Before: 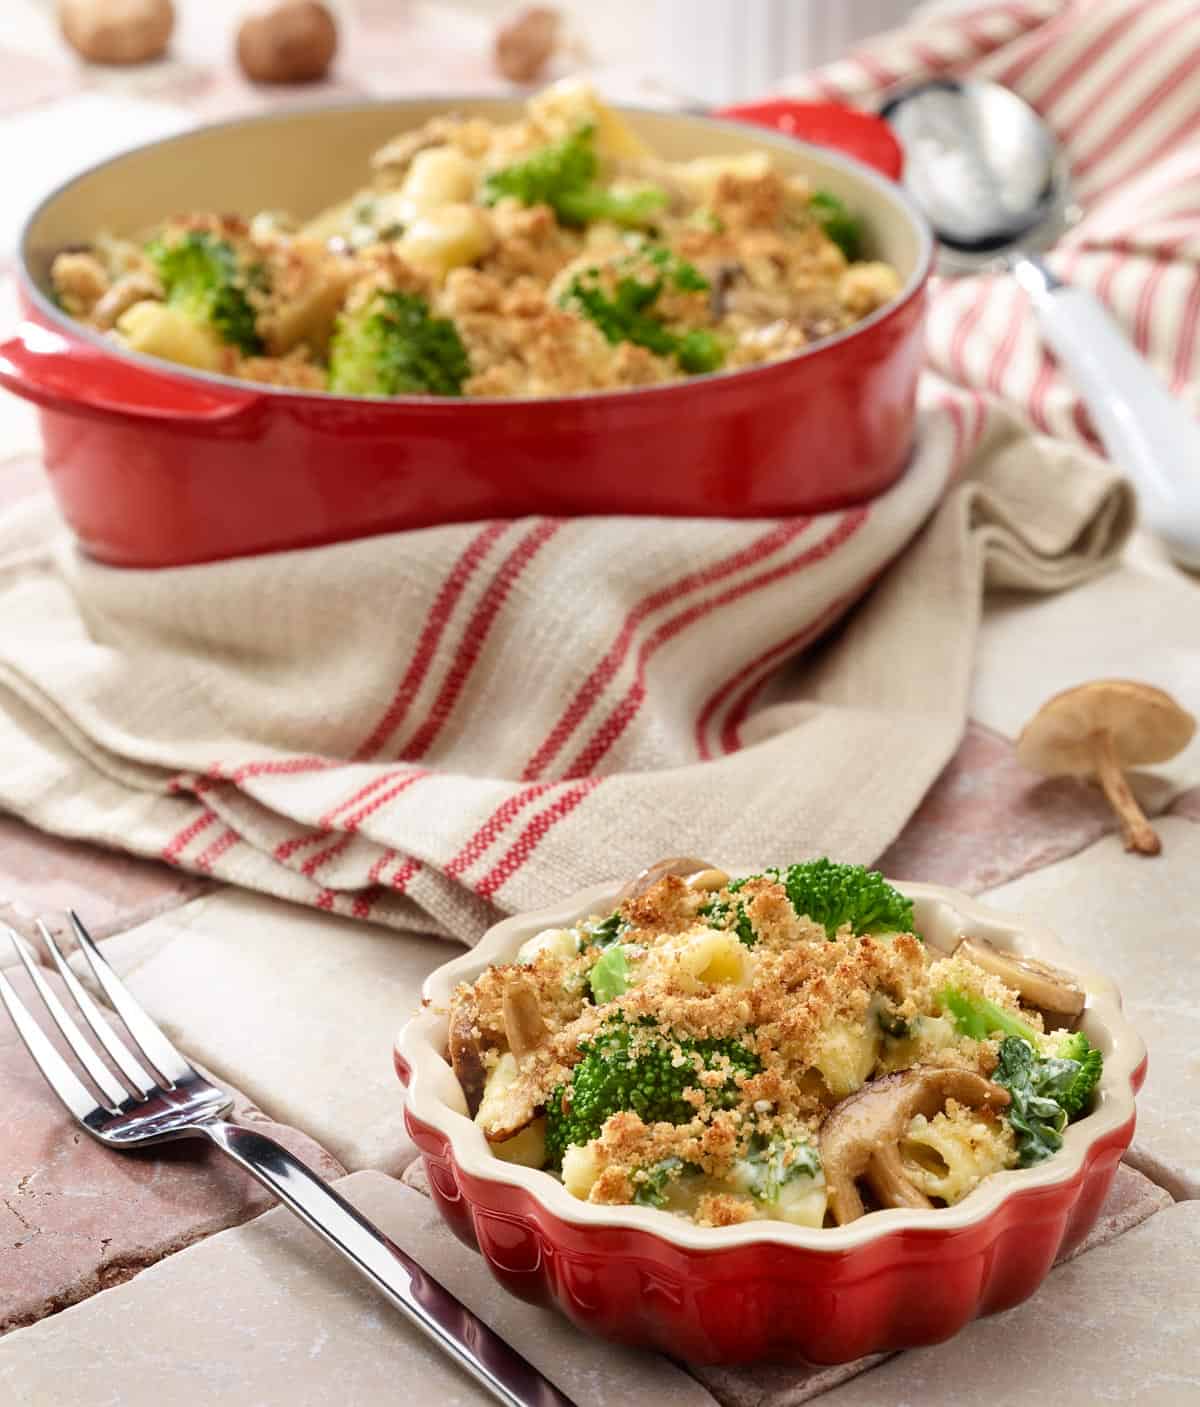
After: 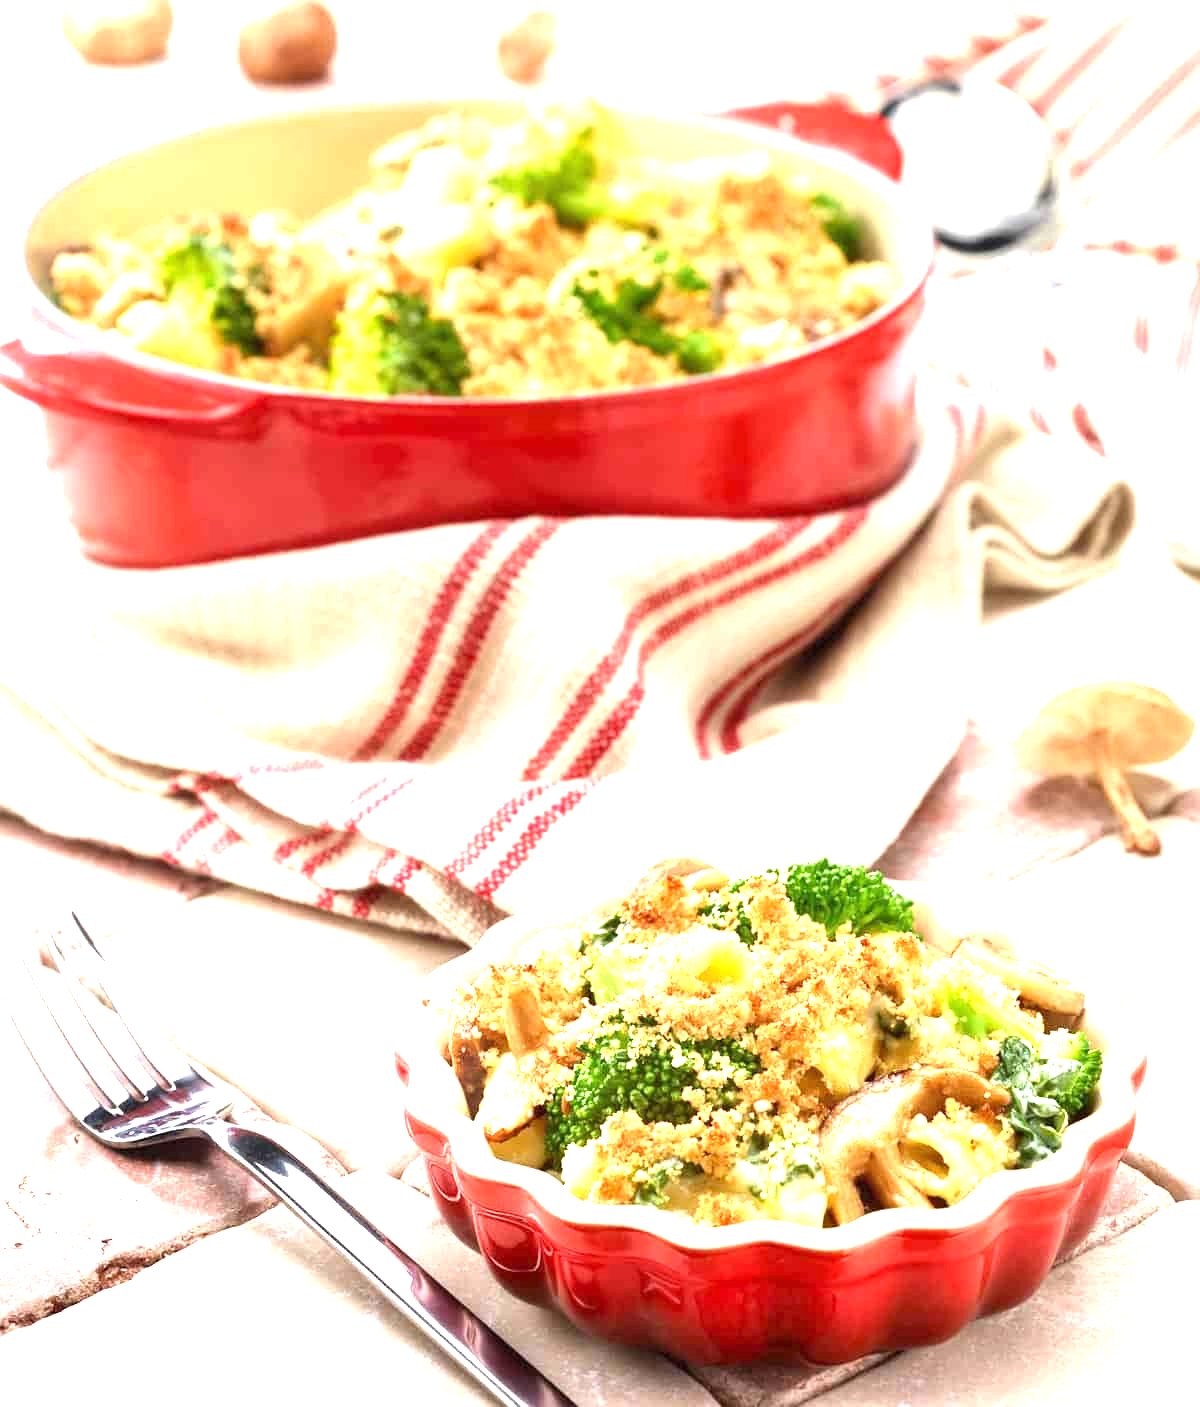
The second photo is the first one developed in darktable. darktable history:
exposure: black level correction 0, exposure 1.591 EV, compensate highlight preservation false
